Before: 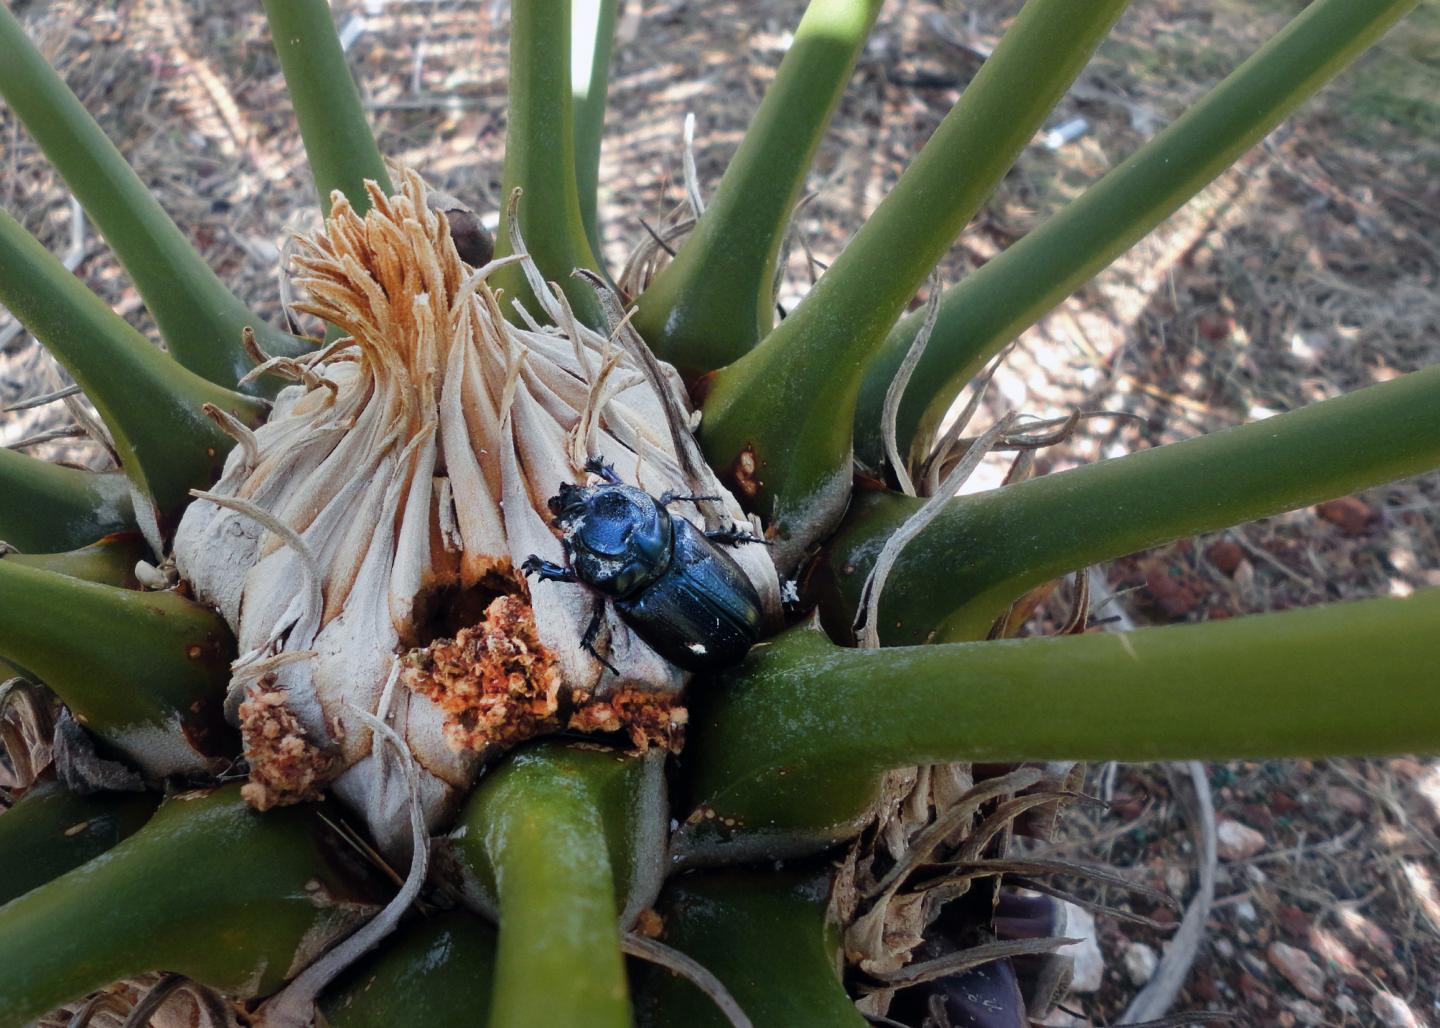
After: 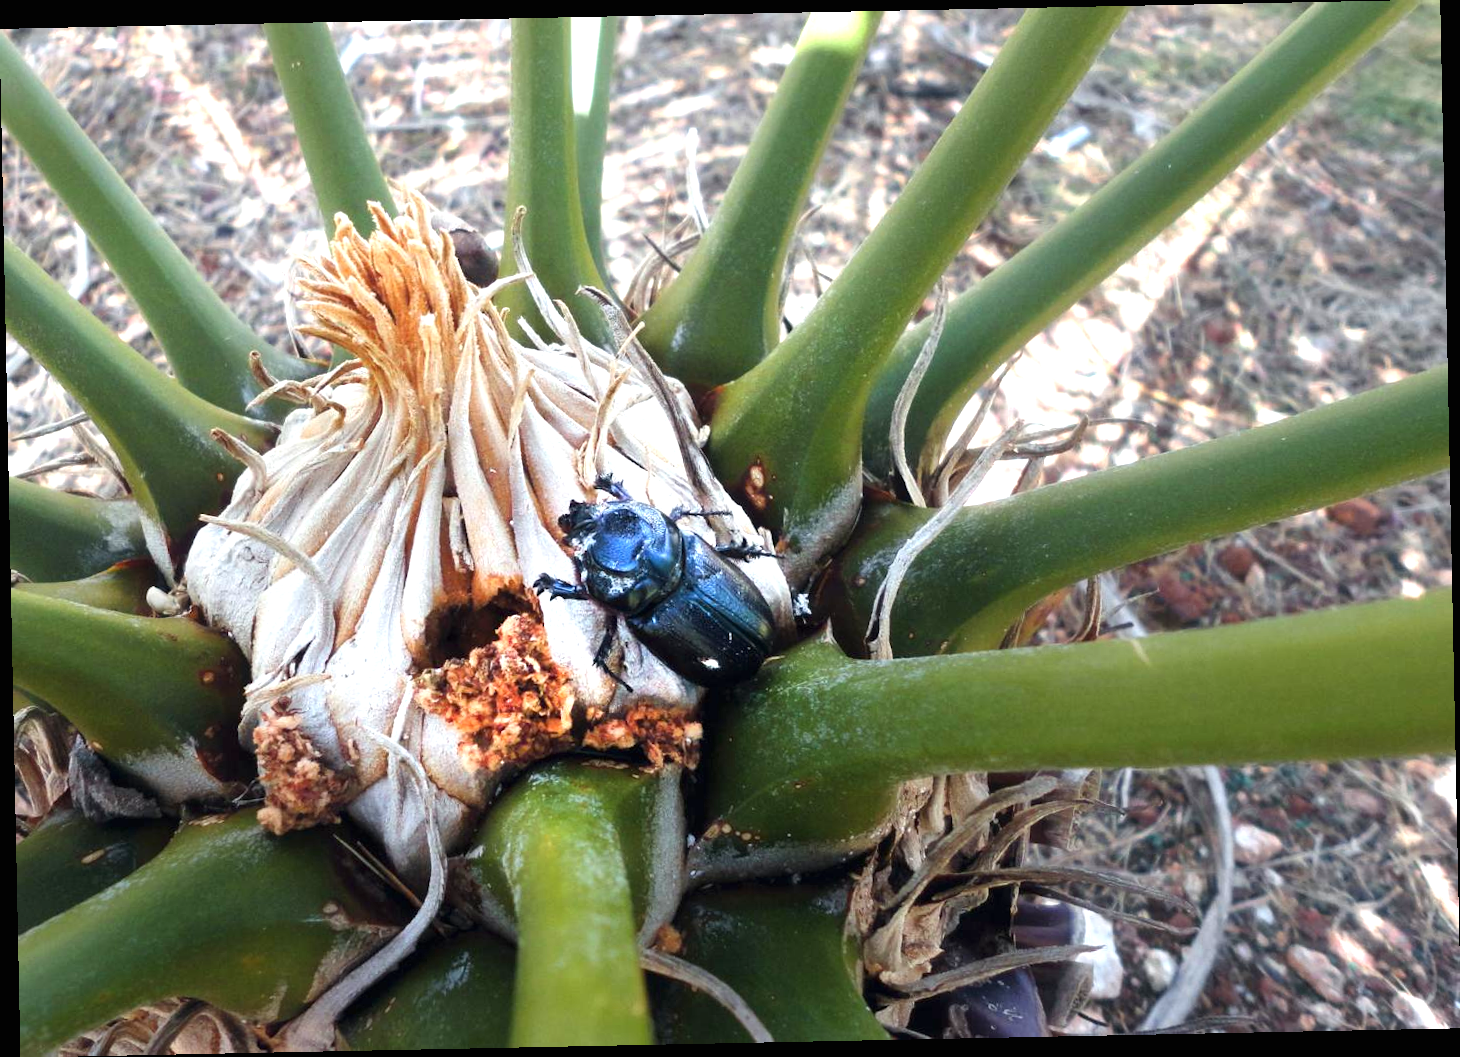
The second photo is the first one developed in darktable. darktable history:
rotate and perspective: rotation -1.17°, automatic cropping off
exposure: black level correction 0, exposure 1.1 EV, compensate highlight preservation false
